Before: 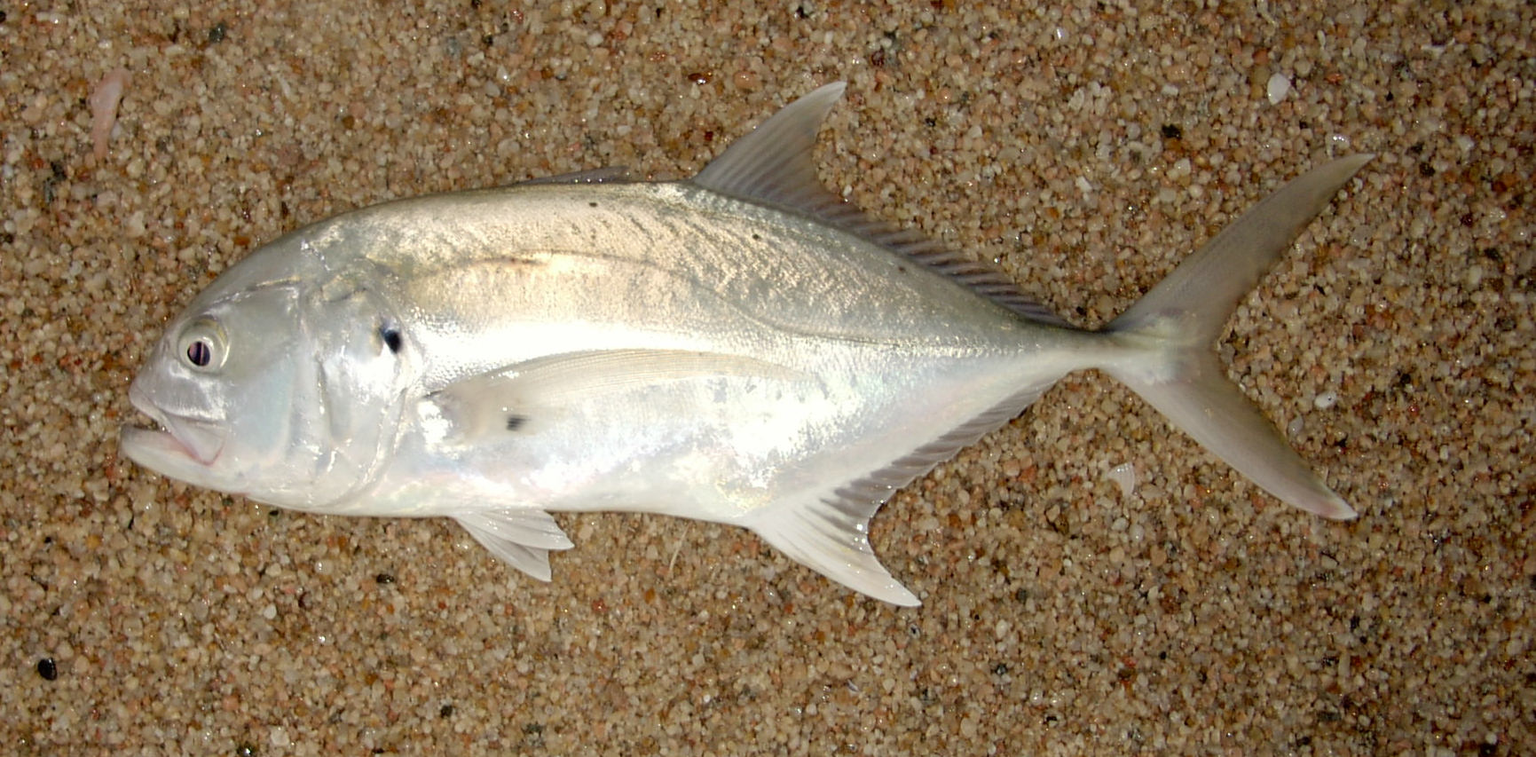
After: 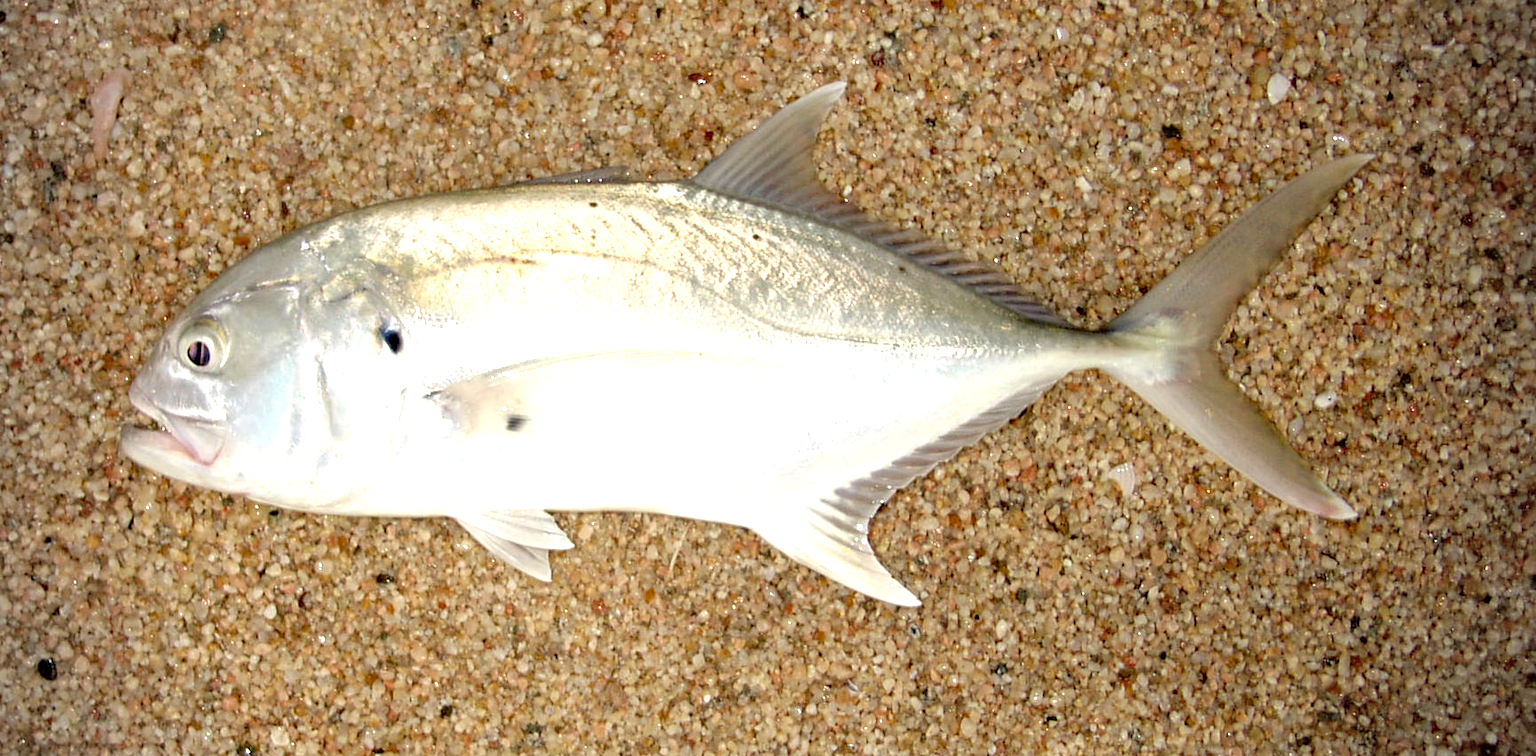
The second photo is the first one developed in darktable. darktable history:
shadows and highlights: shadows 3.48, highlights -16.82, soften with gaussian
haze removal: compatibility mode true
exposure: black level correction 0, exposure 0.95 EV, compensate highlight preservation false
vignetting: on, module defaults
